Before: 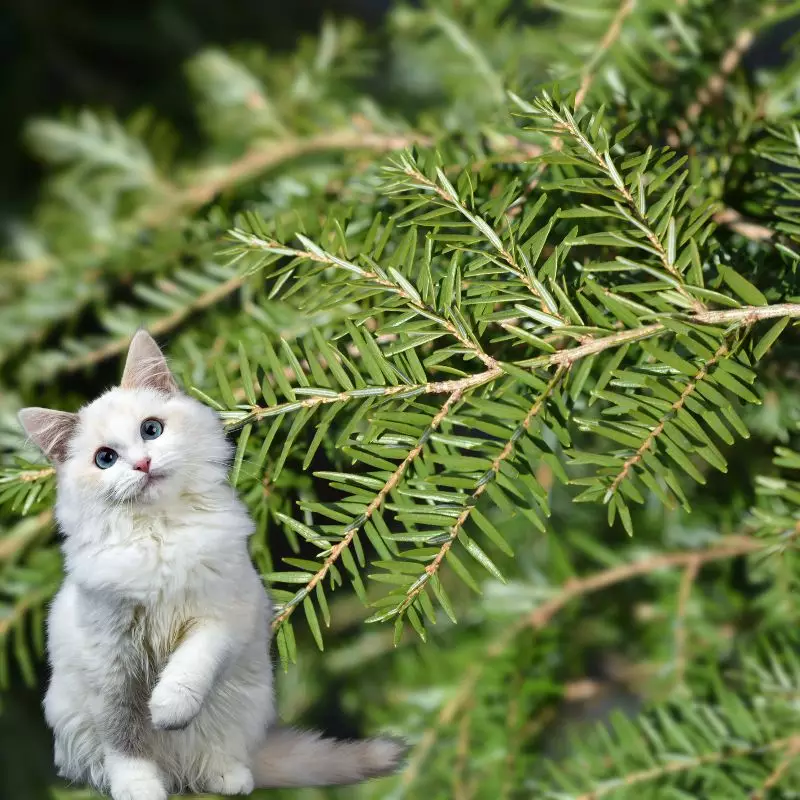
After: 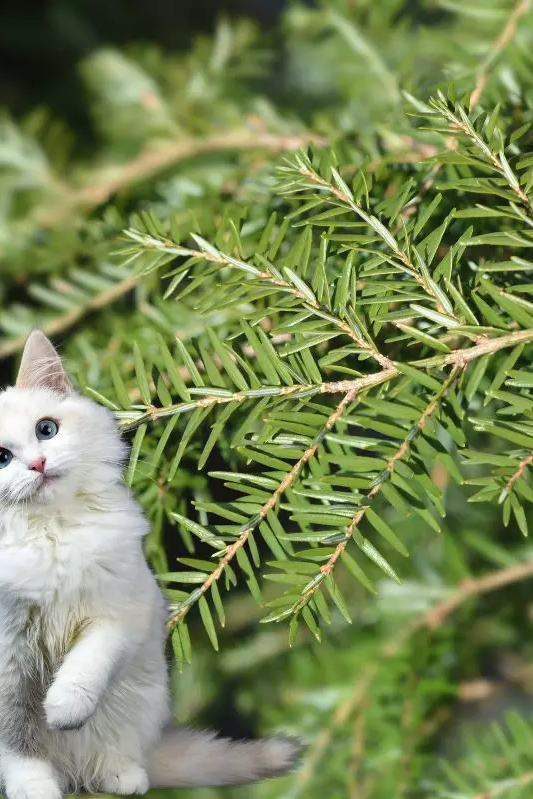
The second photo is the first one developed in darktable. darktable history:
crop and rotate: left 13.342%, right 19.991%
contrast brightness saturation: contrast 0.05, brightness 0.06, saturation 0.01
